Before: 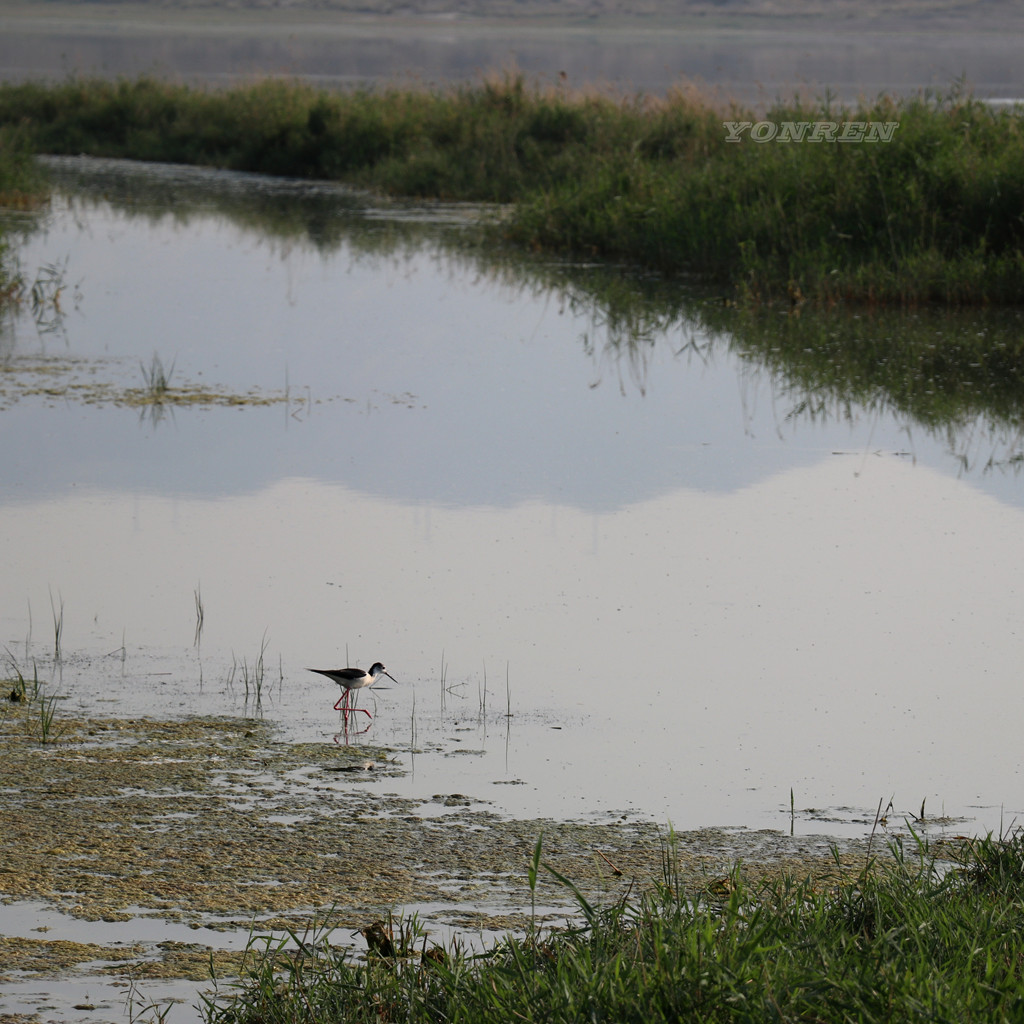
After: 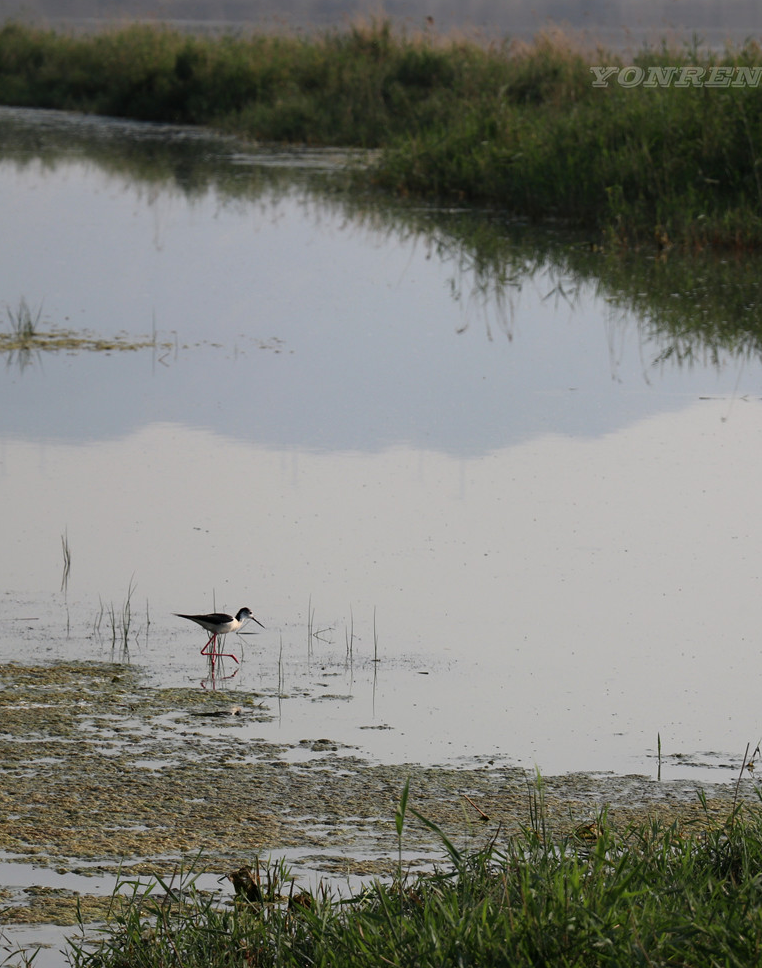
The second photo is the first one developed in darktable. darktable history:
crop and rotate: left 13.038%, top 5.402%, right 12.544%
